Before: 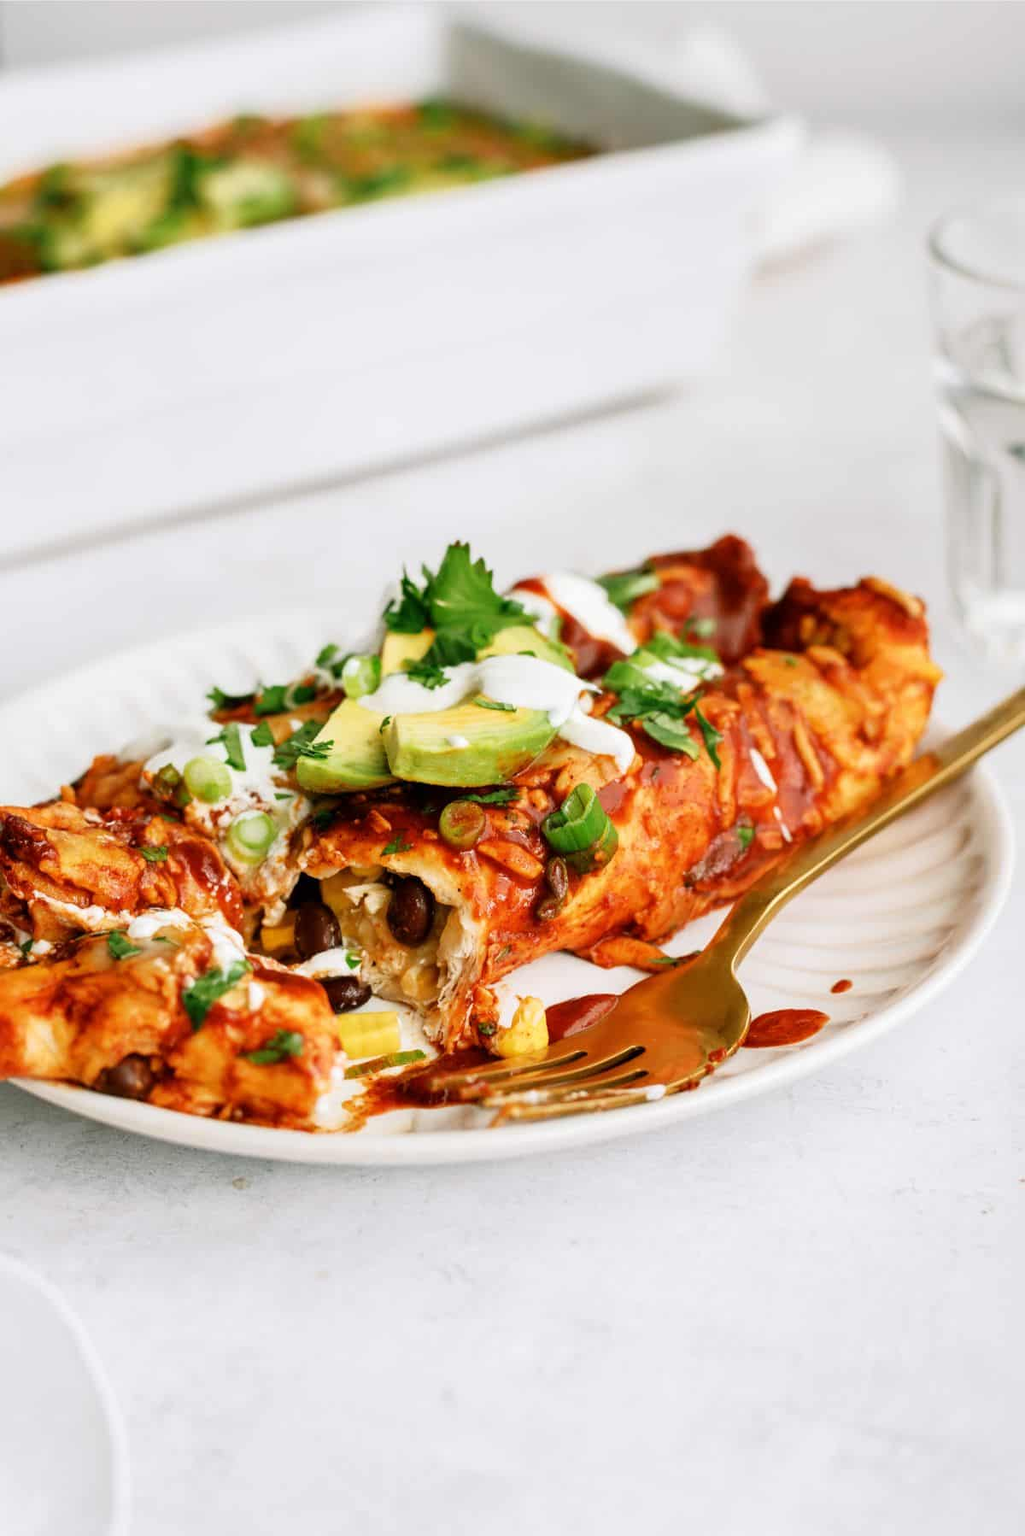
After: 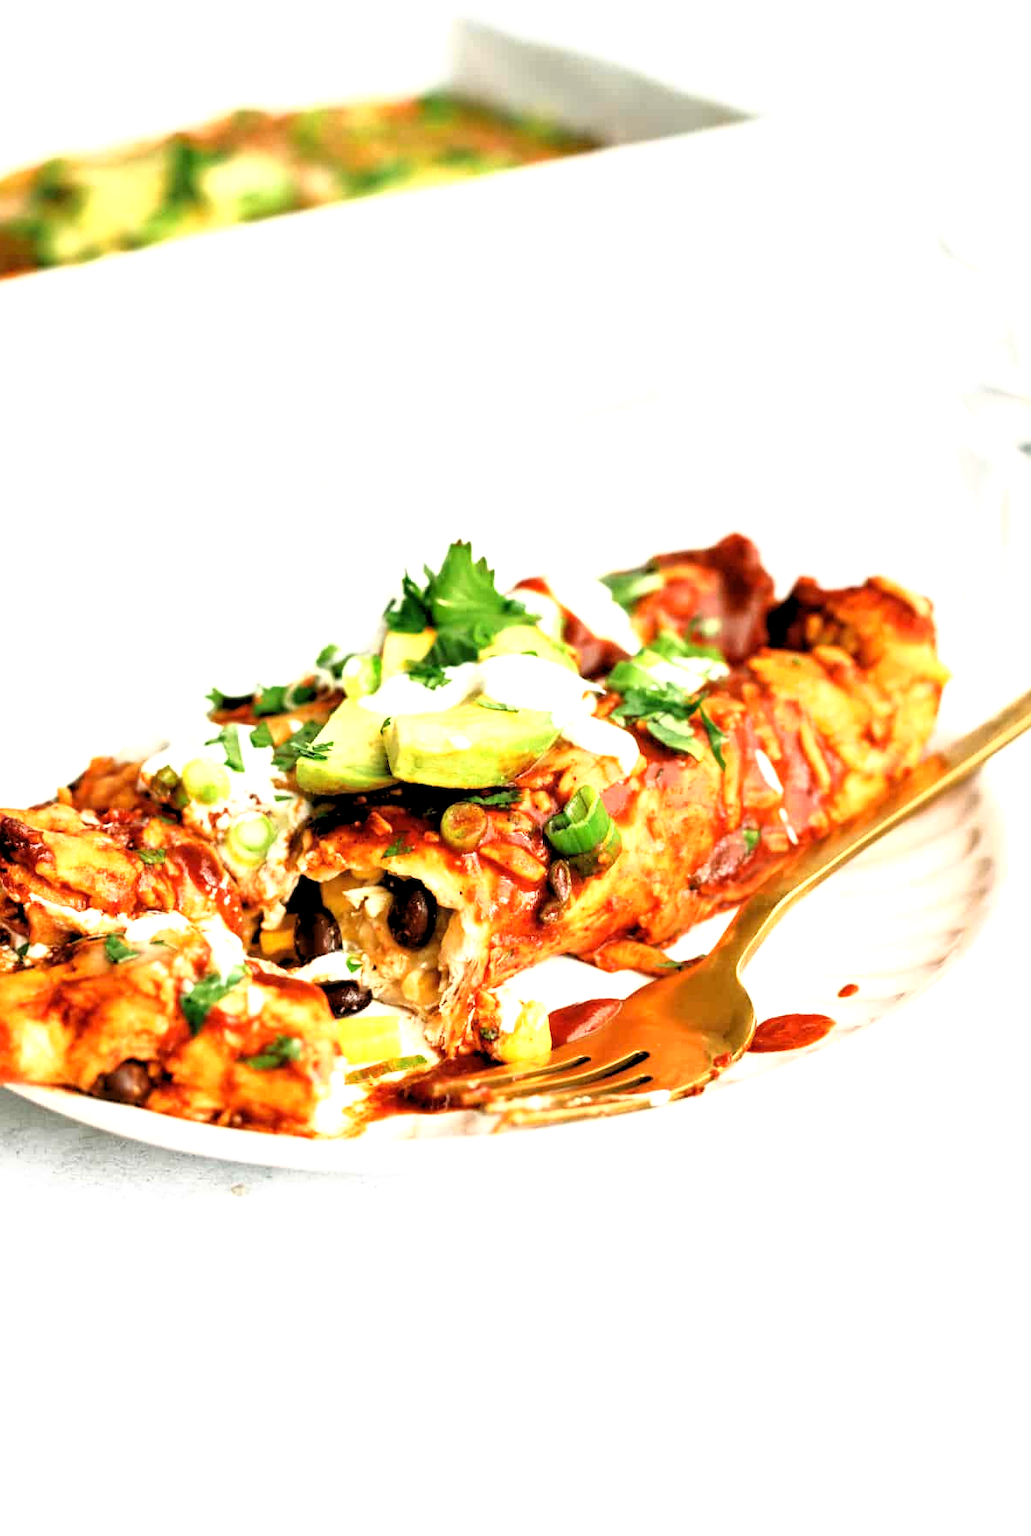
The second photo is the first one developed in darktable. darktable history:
base curve: curves: ch0 [(0.017, 0) (0.425, 0.441) (0.844, 0.933) (1, 1)]
exposure: exposure 1 EV, compensate highlight preservation false
crop: left 0.431%, top 0.565%, right 0.199%, bottom 0.683%
